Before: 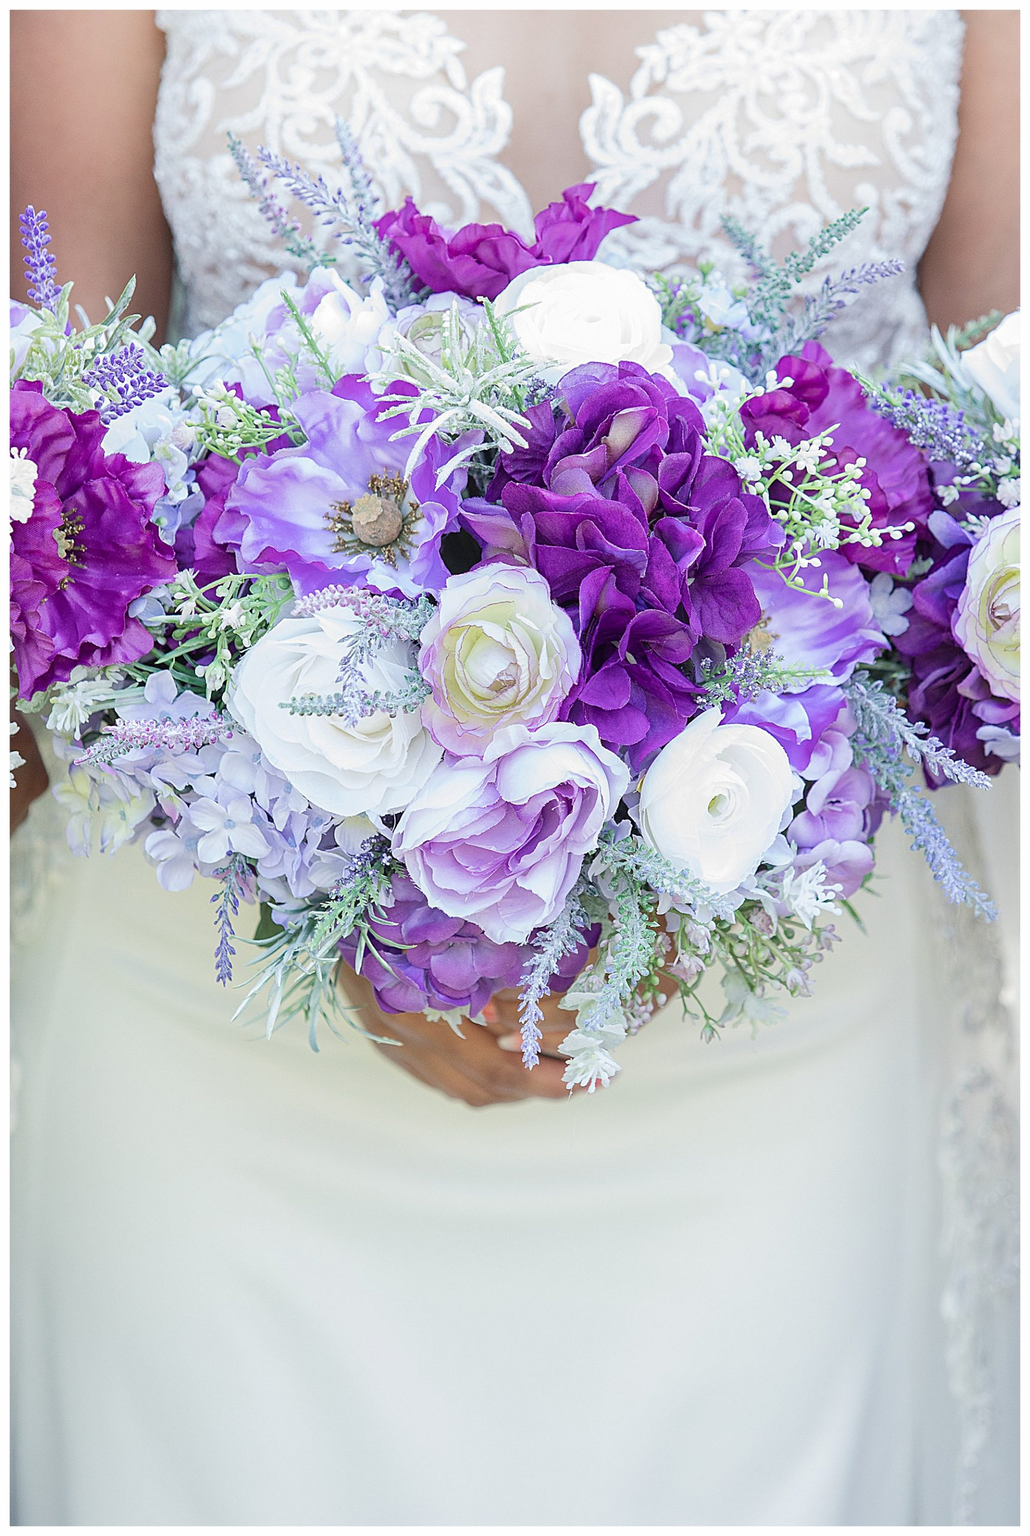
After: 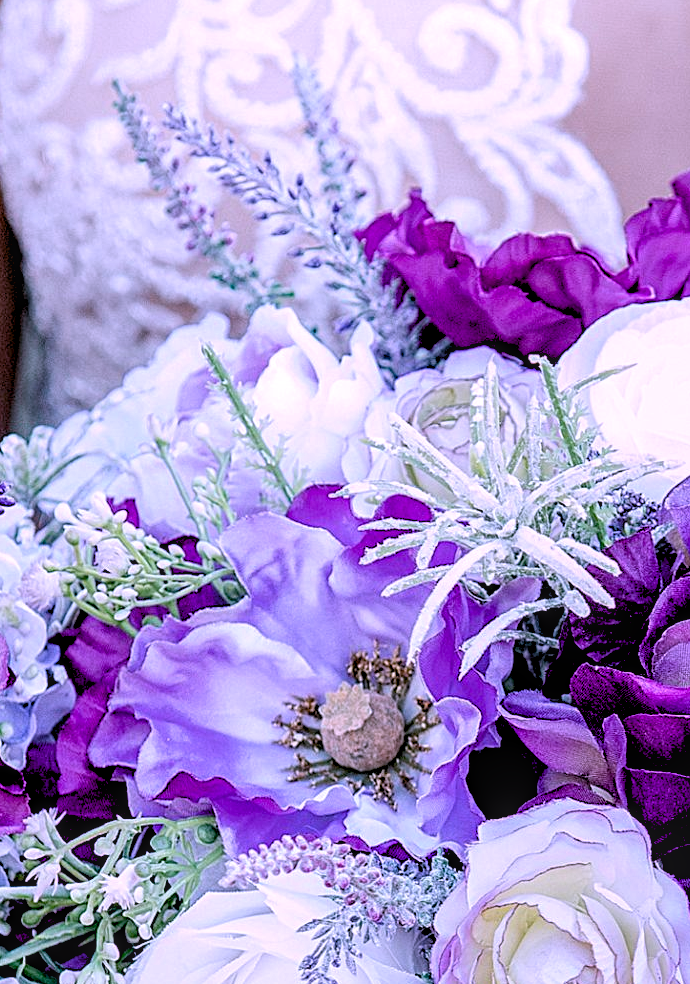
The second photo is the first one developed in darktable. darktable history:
crop: left 15.531%, top 5.43%, right 44.238%, bottom 56.1%
local contrast: on, module defaults
color correction: highlights a* 15.06, highlights b* -25.5
levels: levels [0.062, 0.494, 0.925]
exposure: black level correction 0.044, exposure -0.23 EV, compensate exposure bias true, compensate highlight preservation false
